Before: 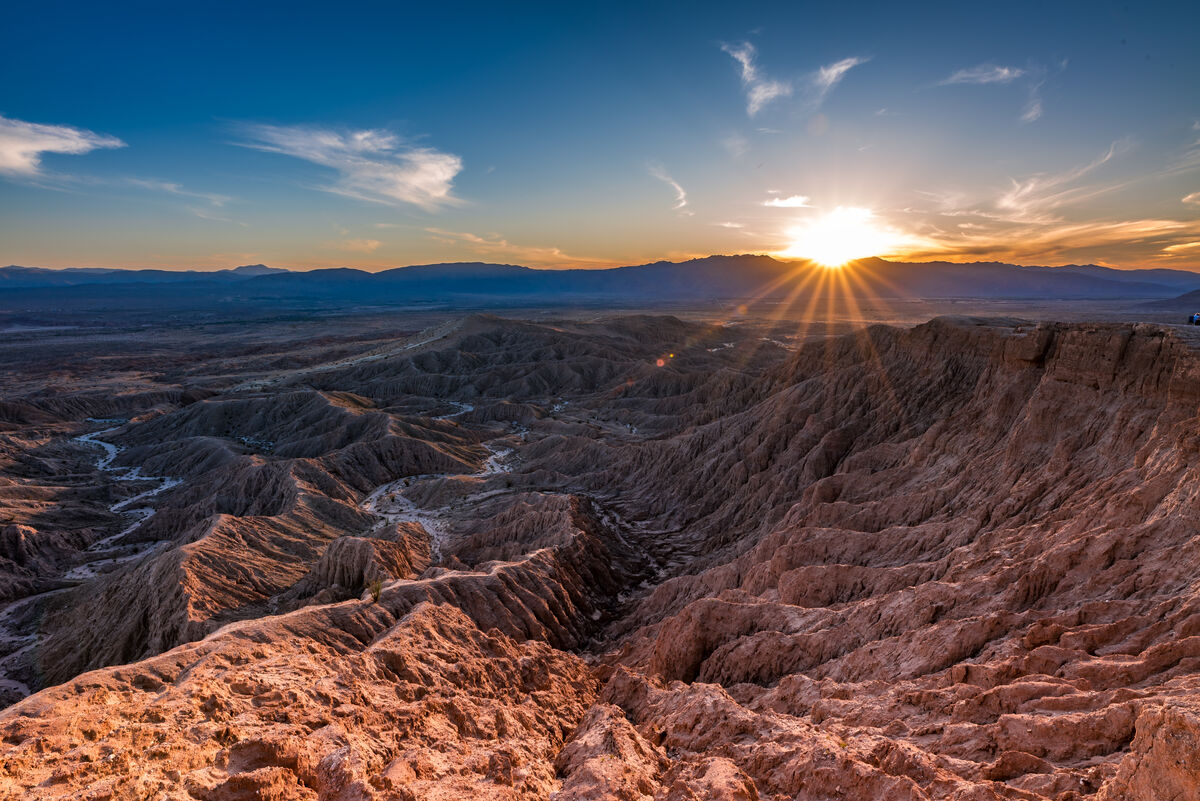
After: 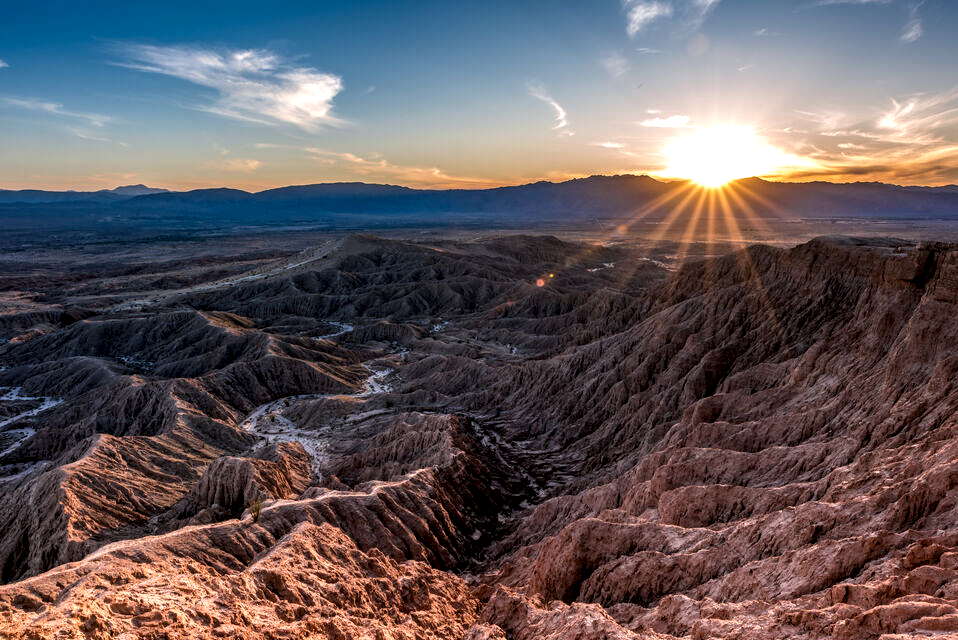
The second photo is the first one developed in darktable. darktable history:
local contrast: highlights 60%, shadows 60%, detail 160%
rotate and perspective: automatic cropping original format, crop left 0, crop top 0
crop and rotate: left 10.071%, top 10.071%, right 10.02%, bottom 10.02%
